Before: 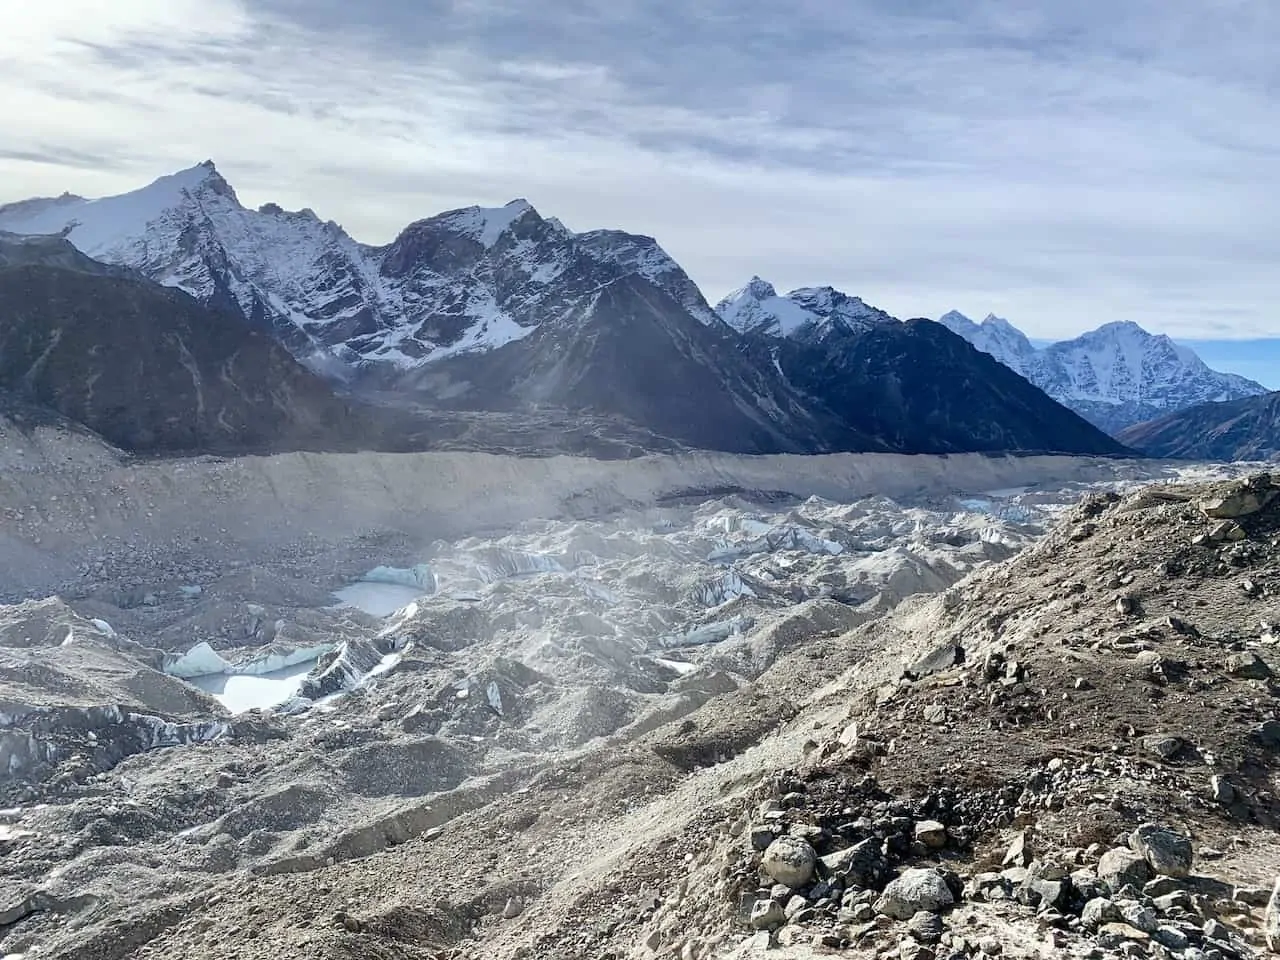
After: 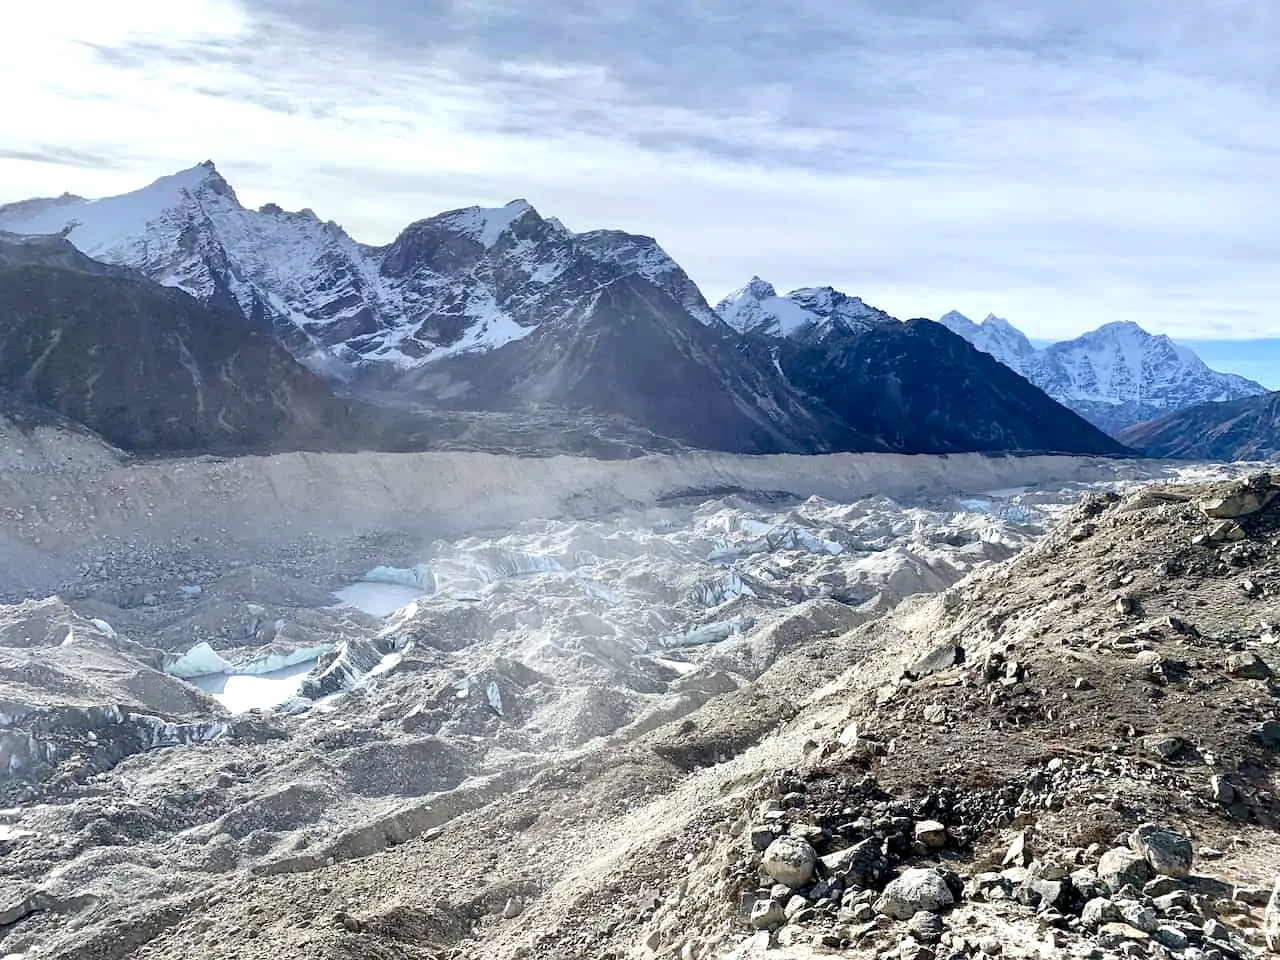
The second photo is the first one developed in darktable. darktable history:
exposure: black level correction 0.003, exposure 0.382 EV, compensate highlight preservation false
